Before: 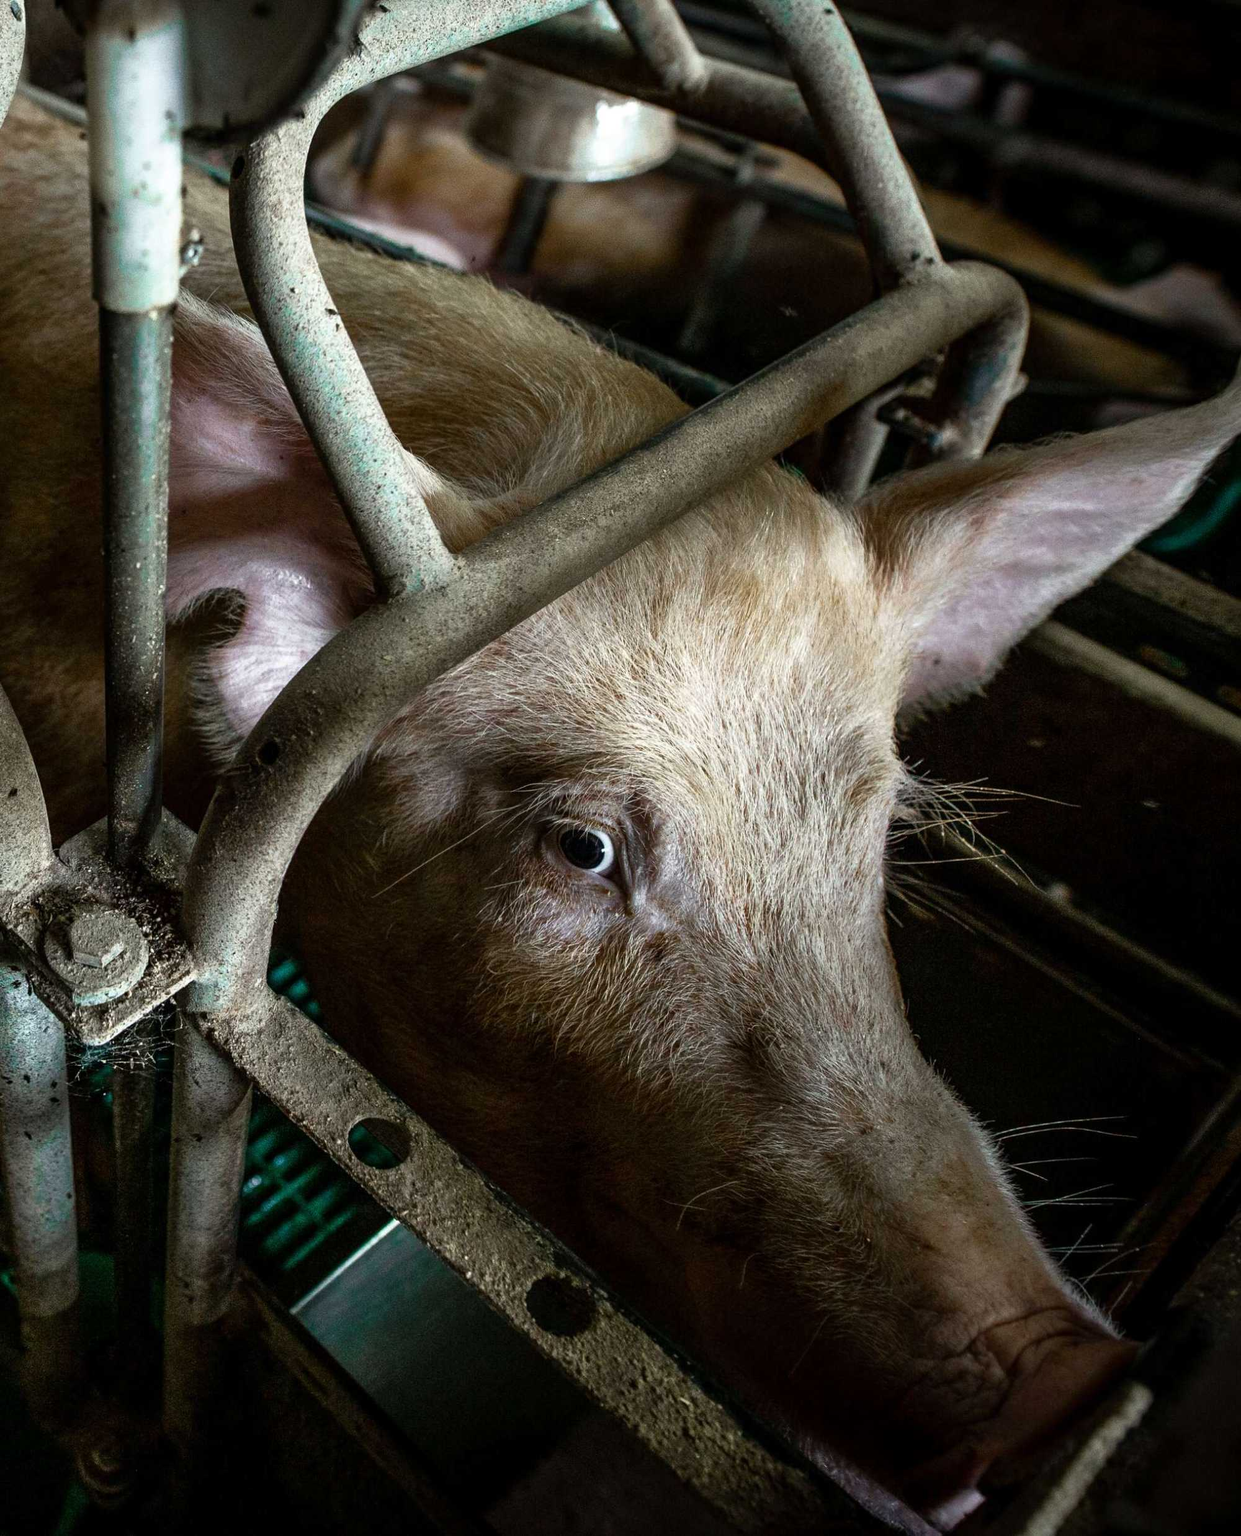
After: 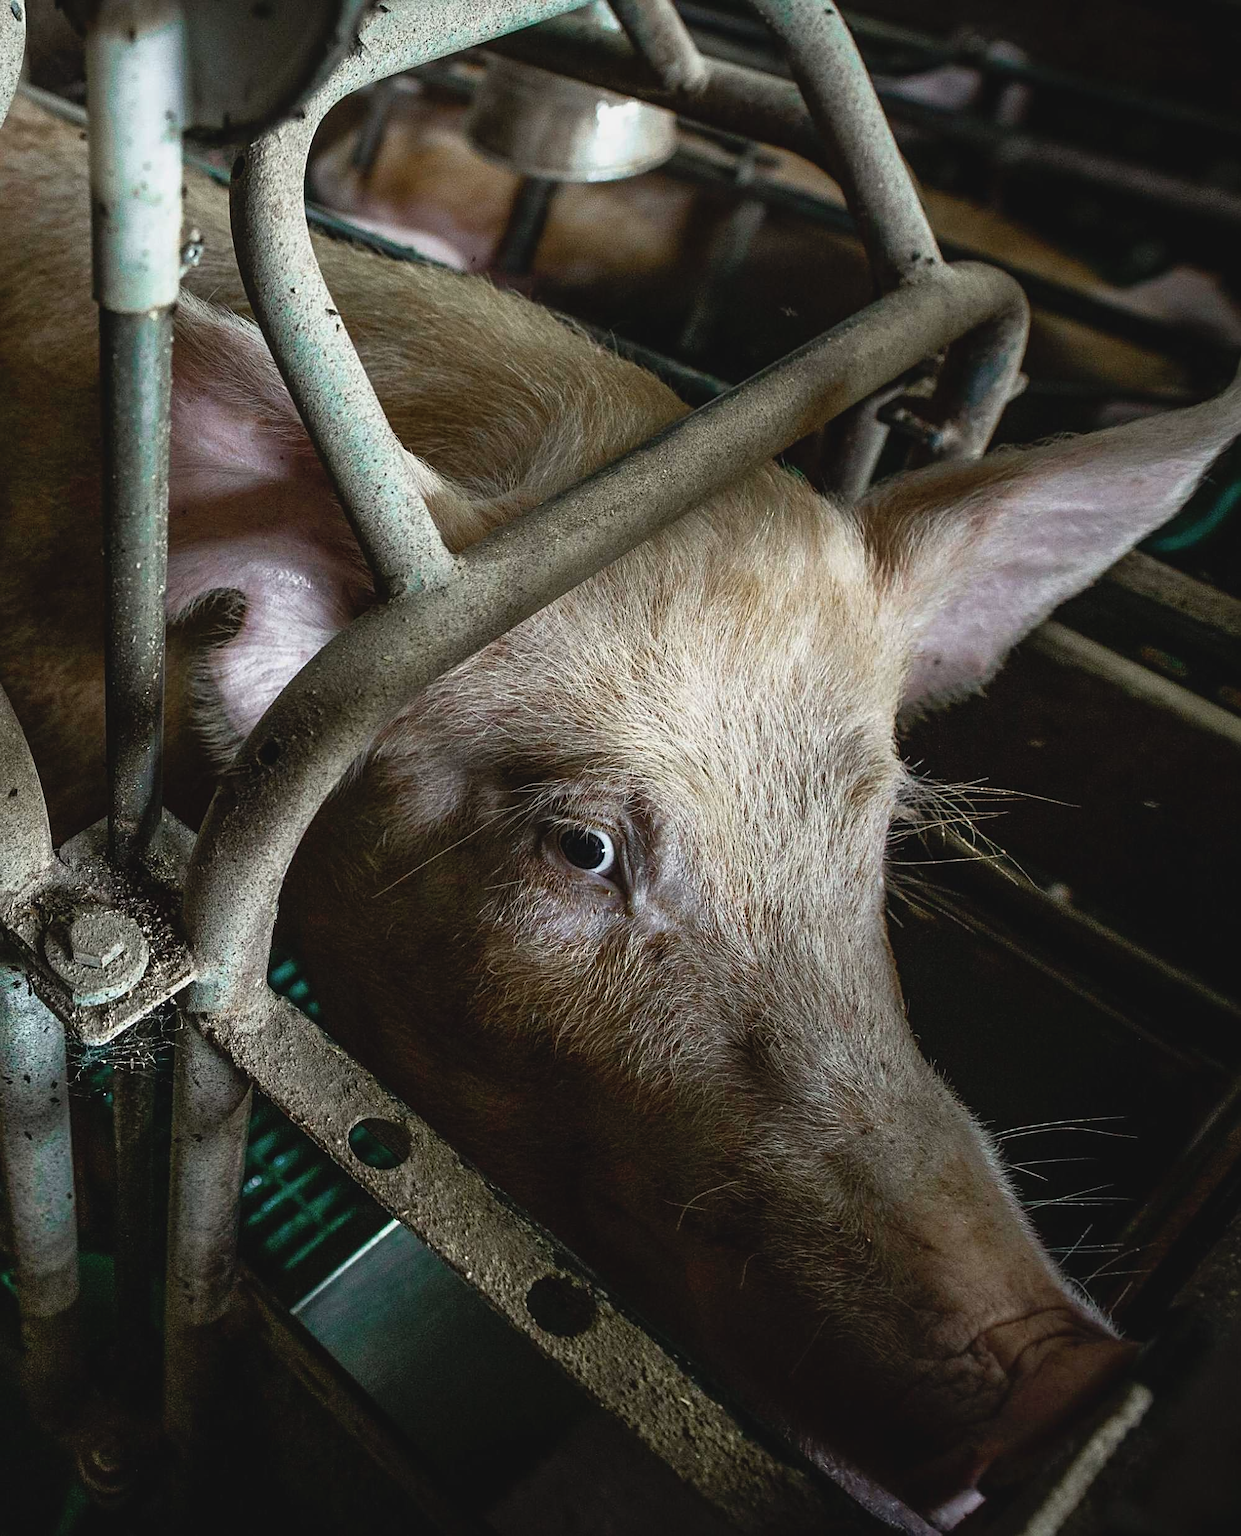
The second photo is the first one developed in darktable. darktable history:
sharpen: on, module defaults
contrast brightness saturation: contrast -0.1, saturation -0.1
